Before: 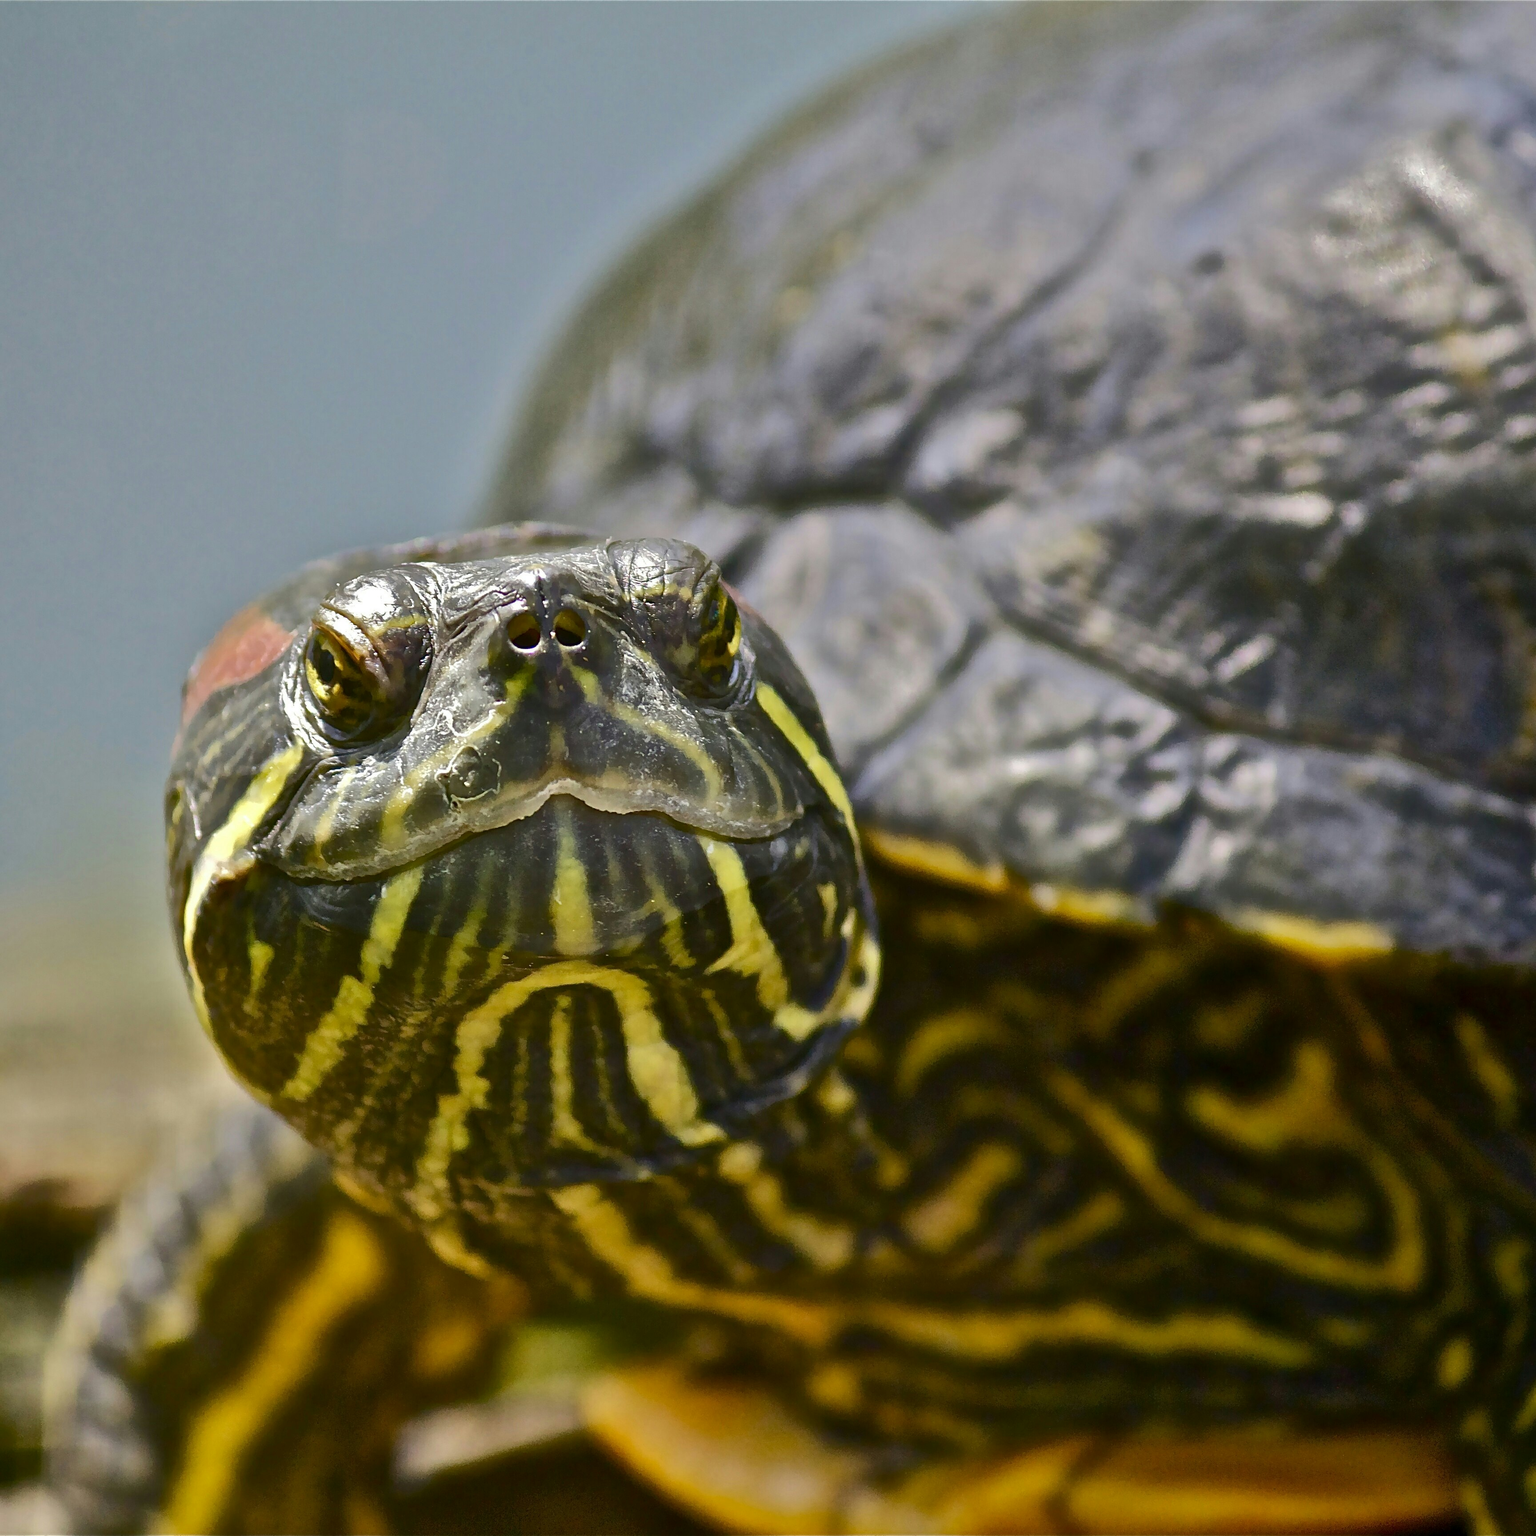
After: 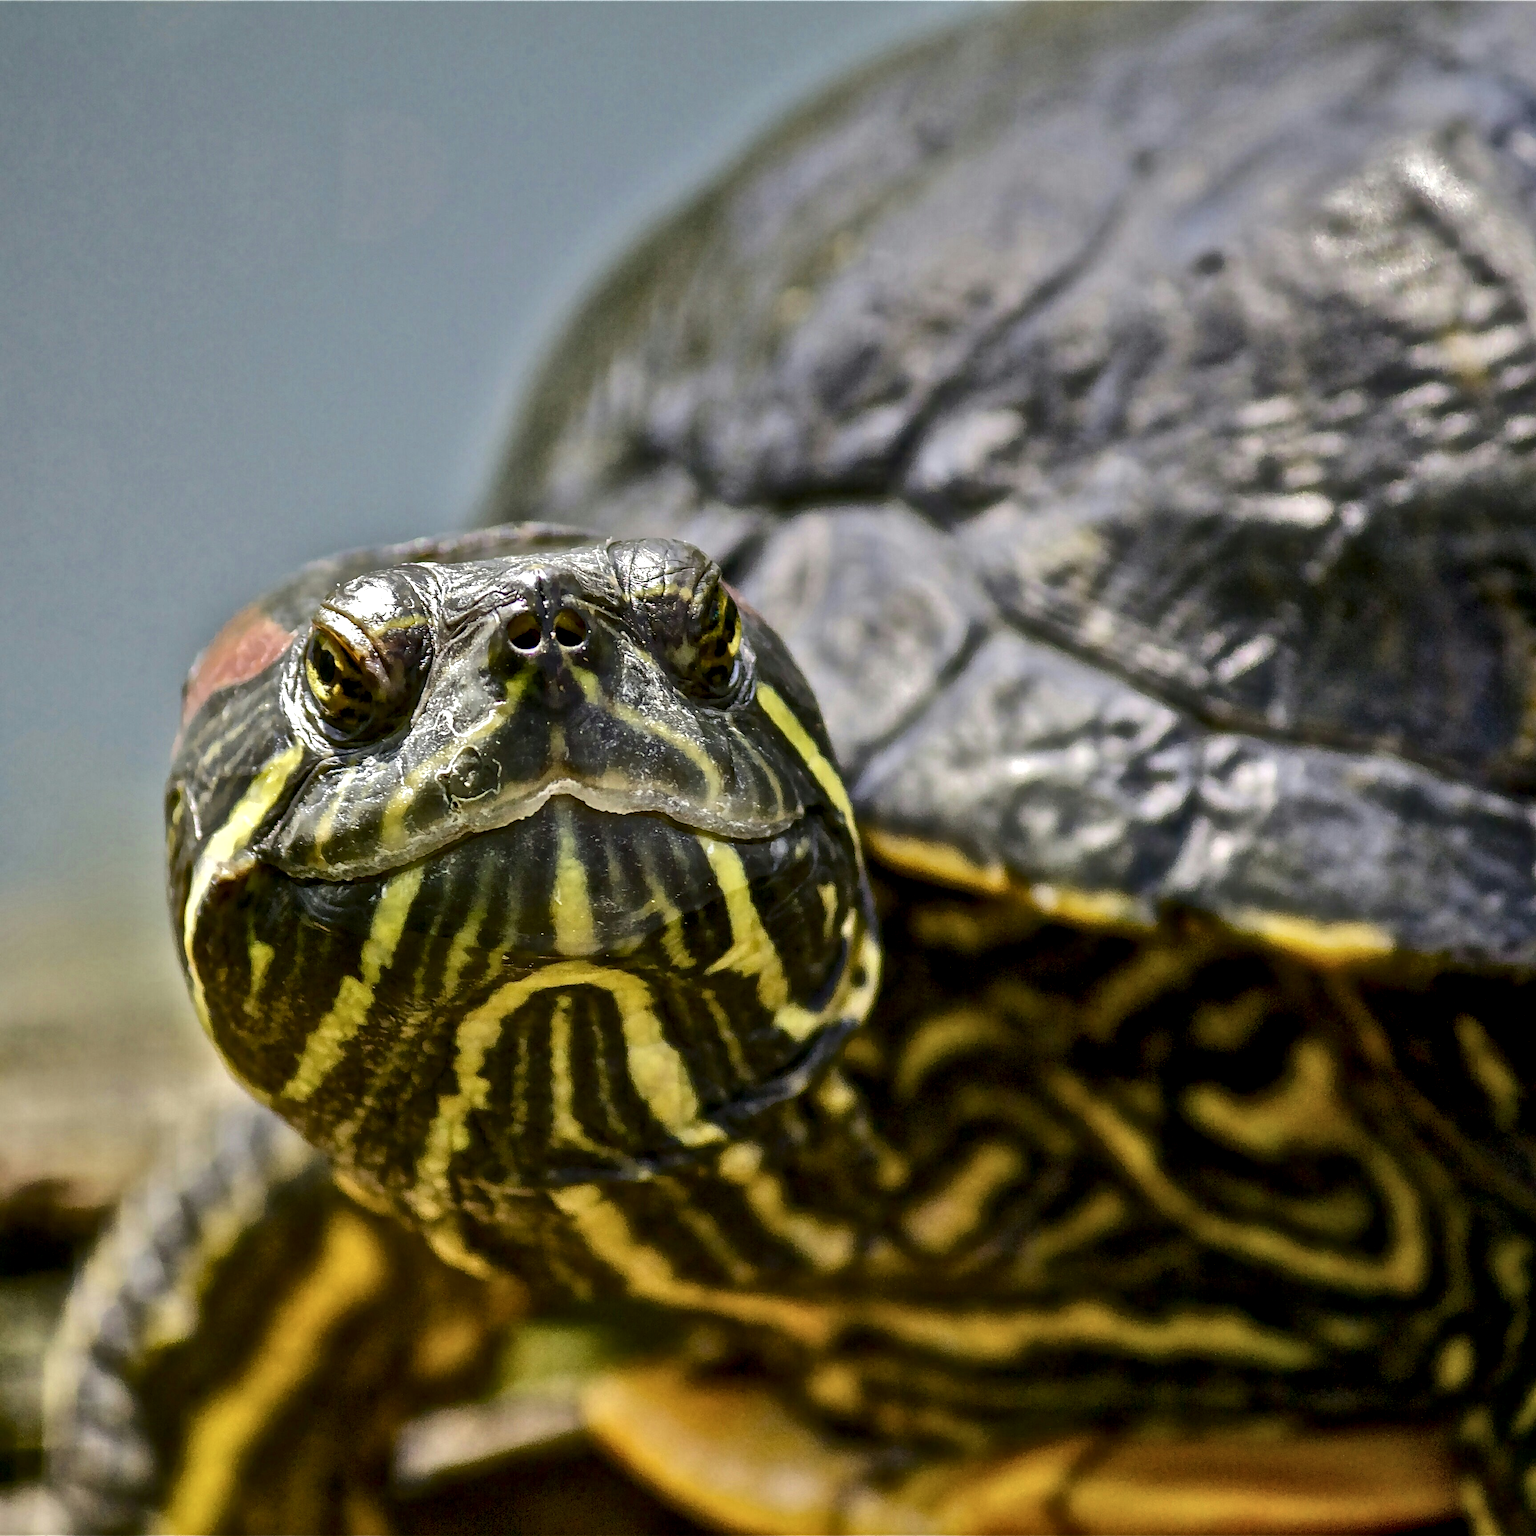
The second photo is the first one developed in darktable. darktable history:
exposure: exposure -0.072 EV, compensate highlight preservation false
local contrast: highlights 60%, shadows 60%, detail 160%
